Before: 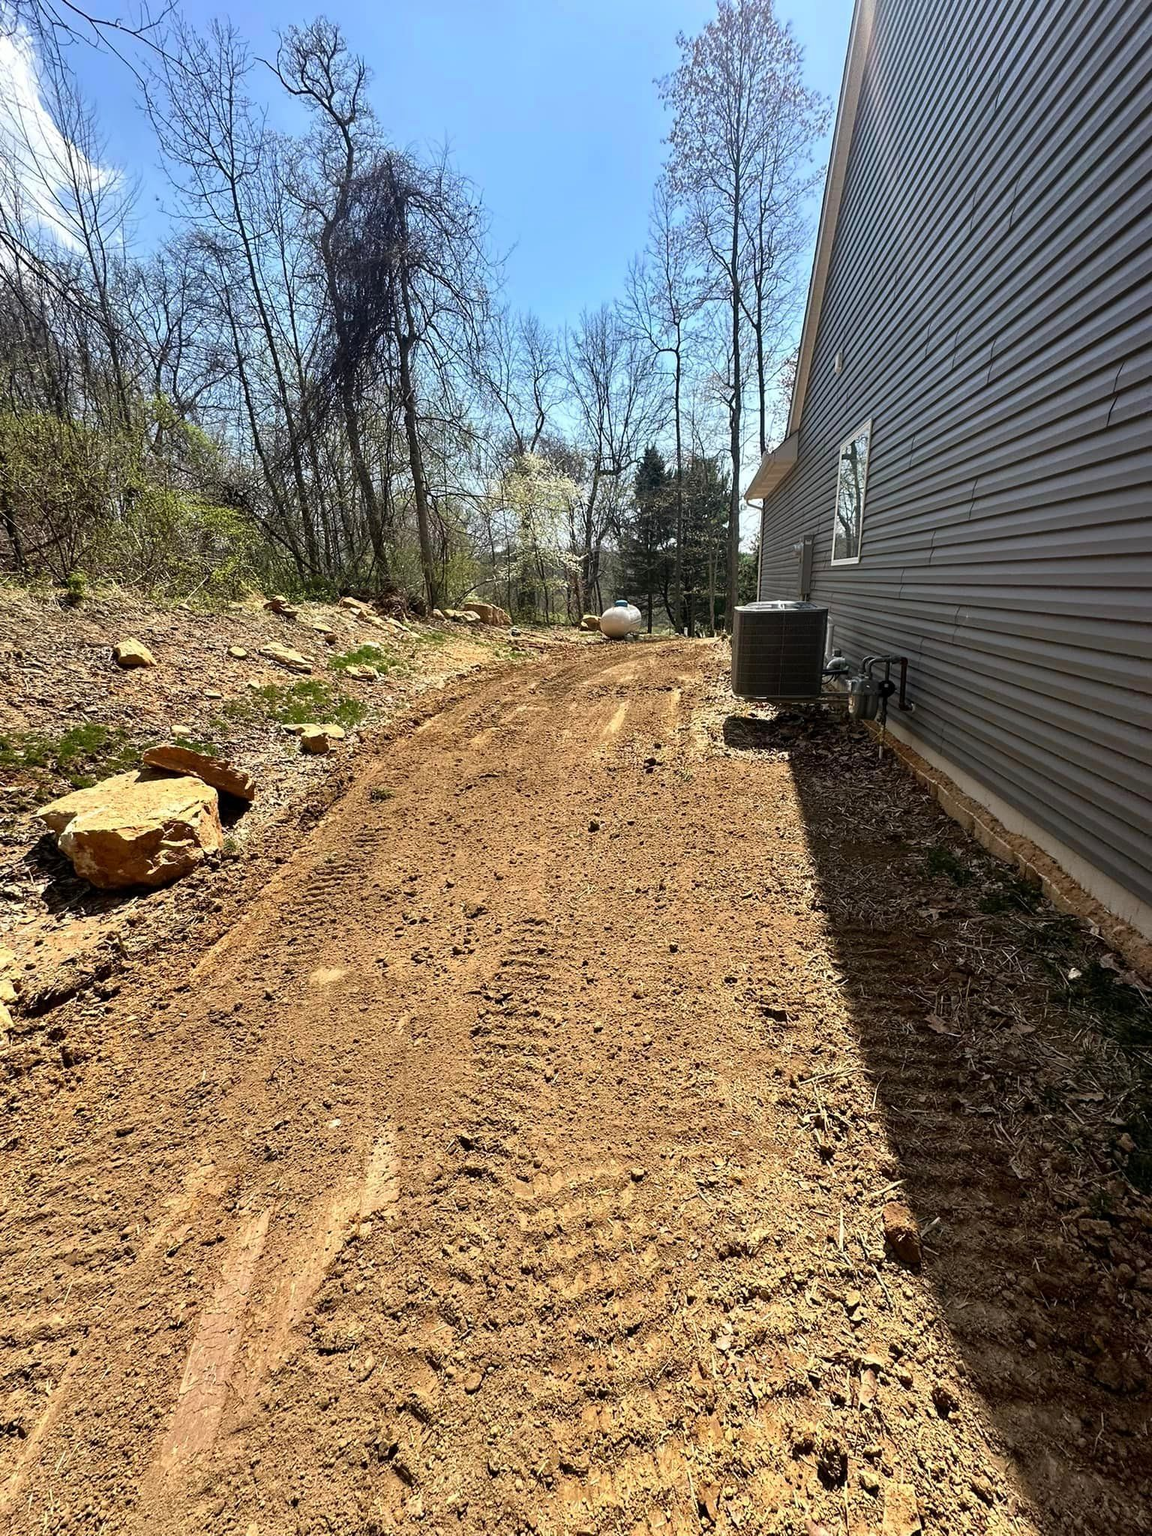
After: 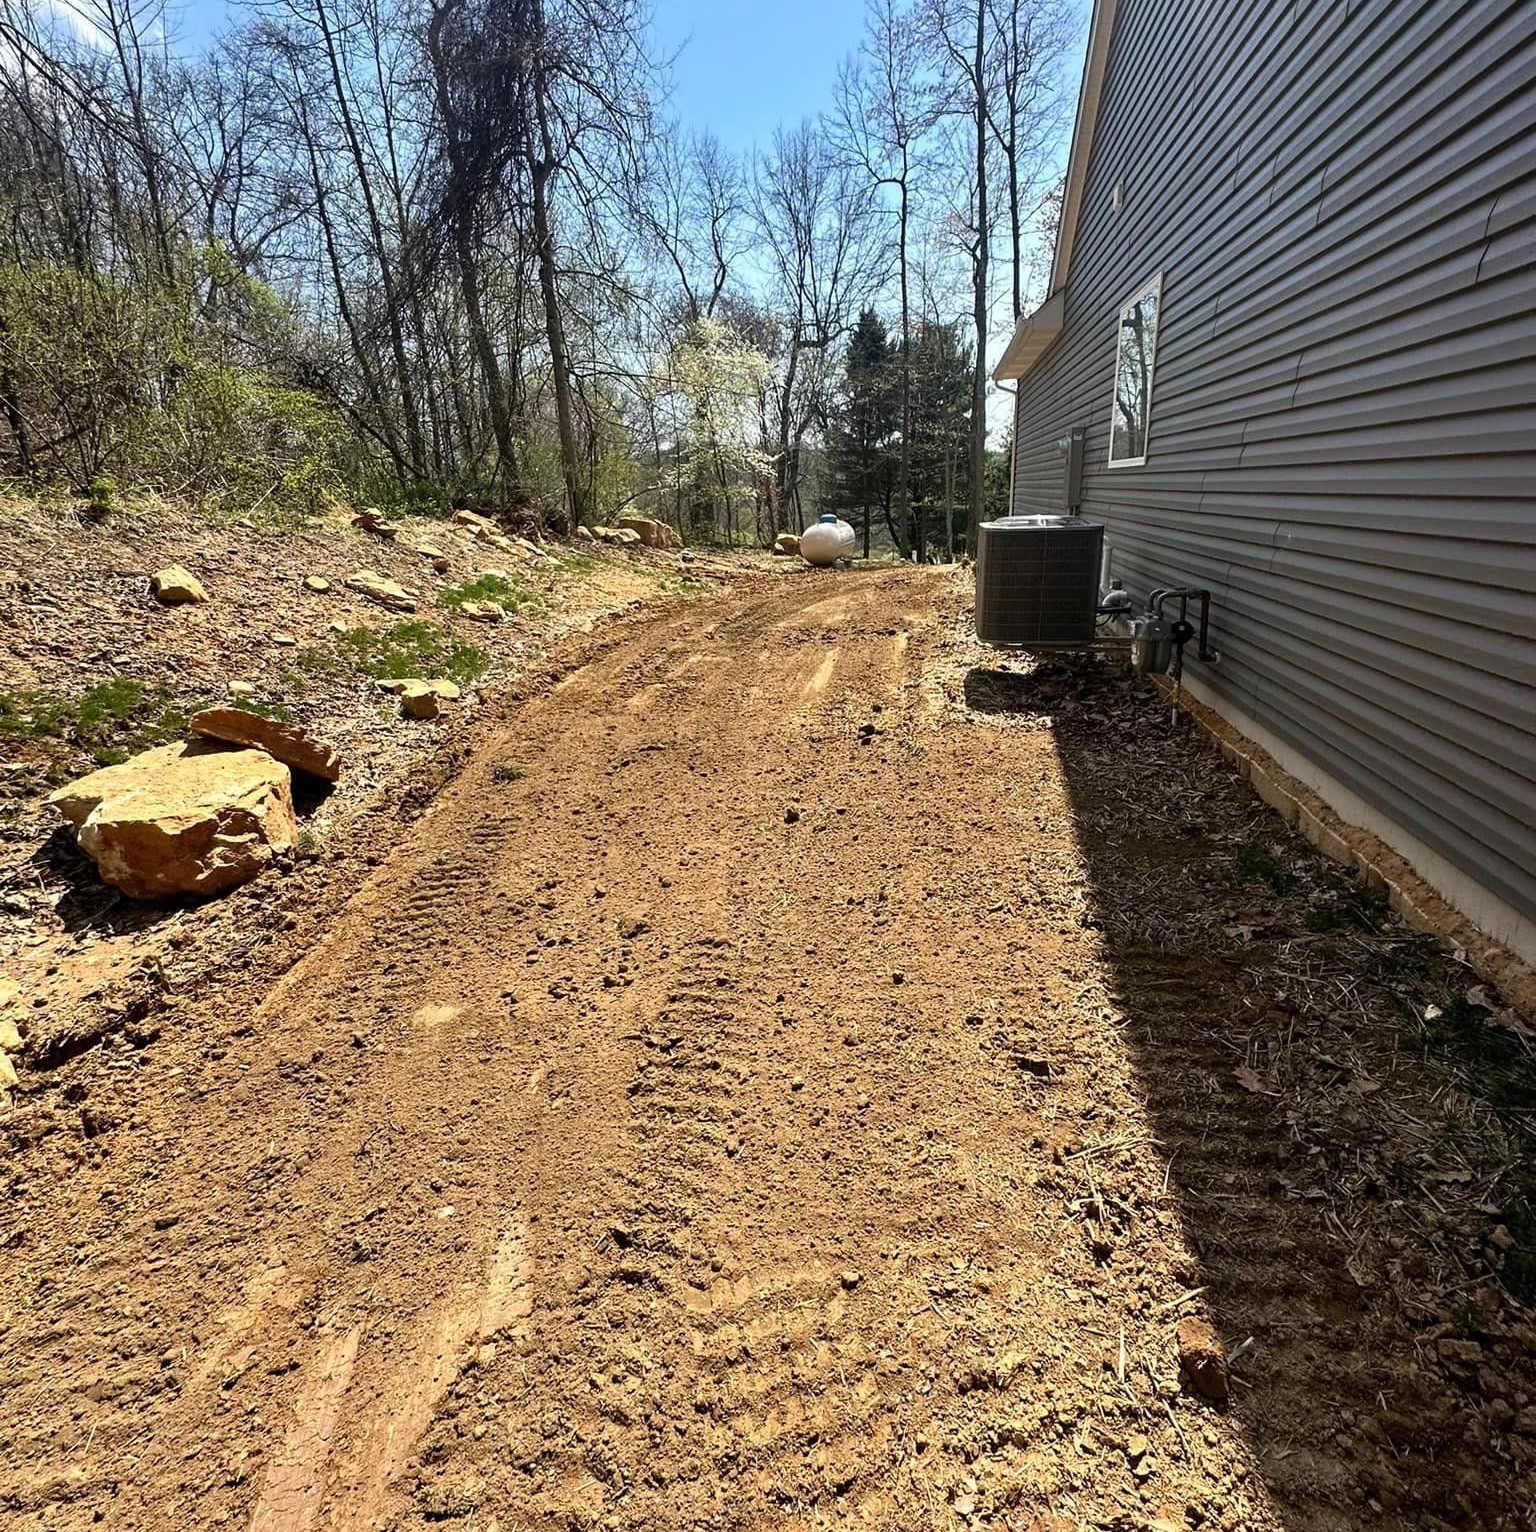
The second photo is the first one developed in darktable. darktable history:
crop: top 13.986%, bottom 11.186%
